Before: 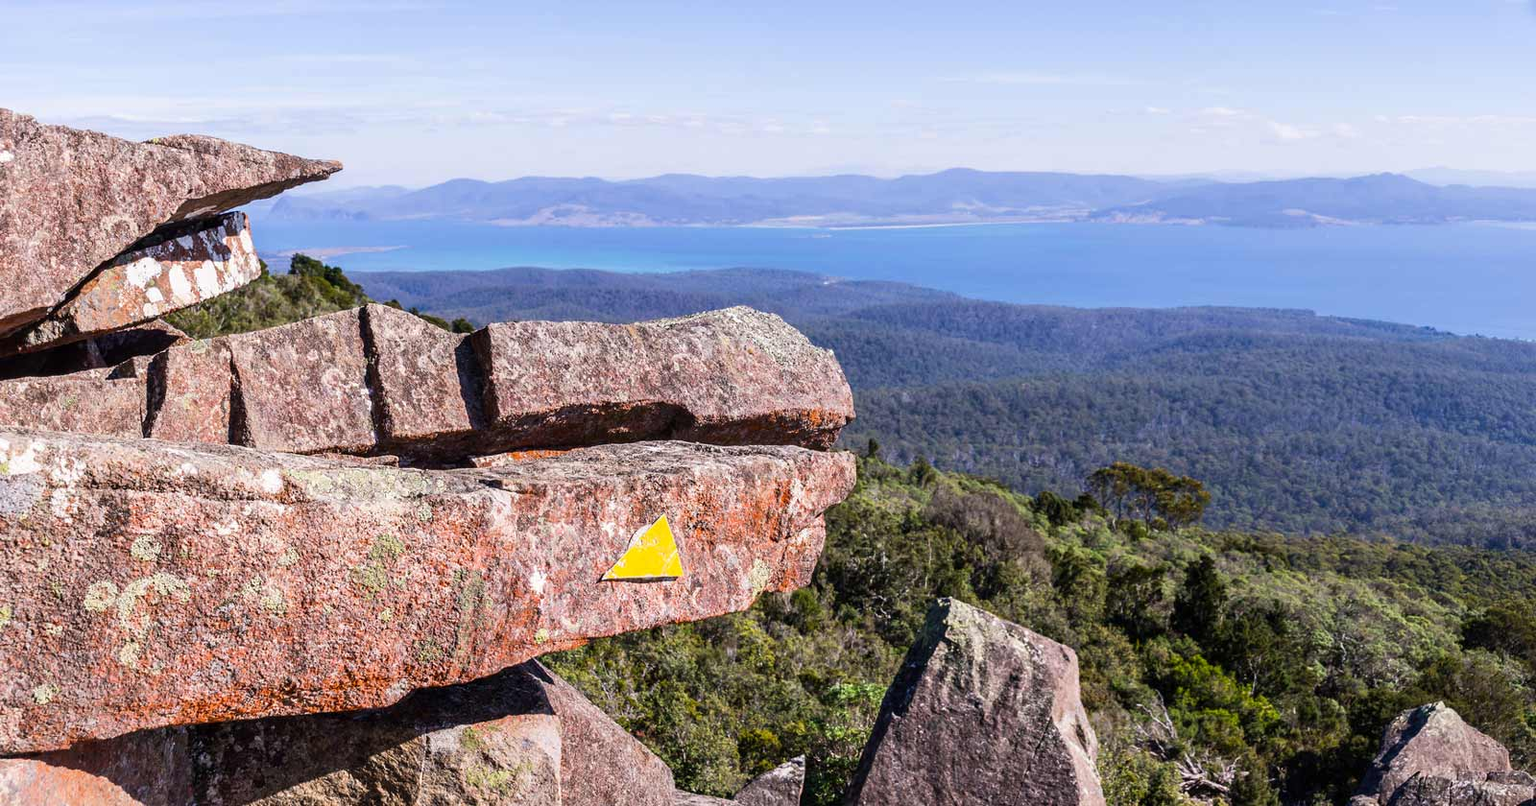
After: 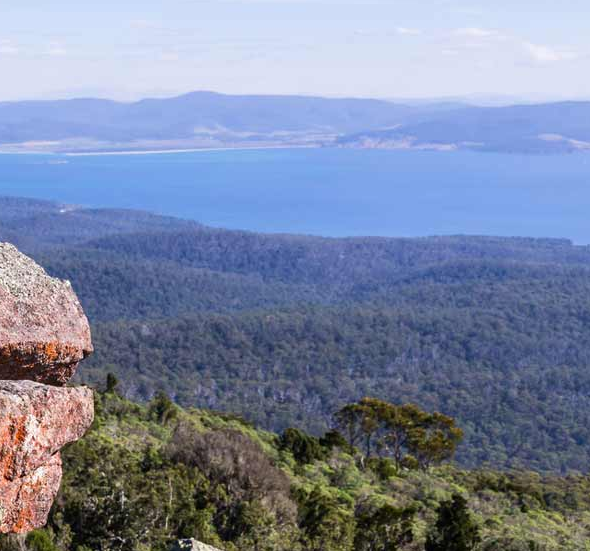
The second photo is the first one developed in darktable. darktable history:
crop and rotate: left 49.936%, top 10.094%, right 13.136%, bottom 24.256%
tone equalizer: on, module defaults
